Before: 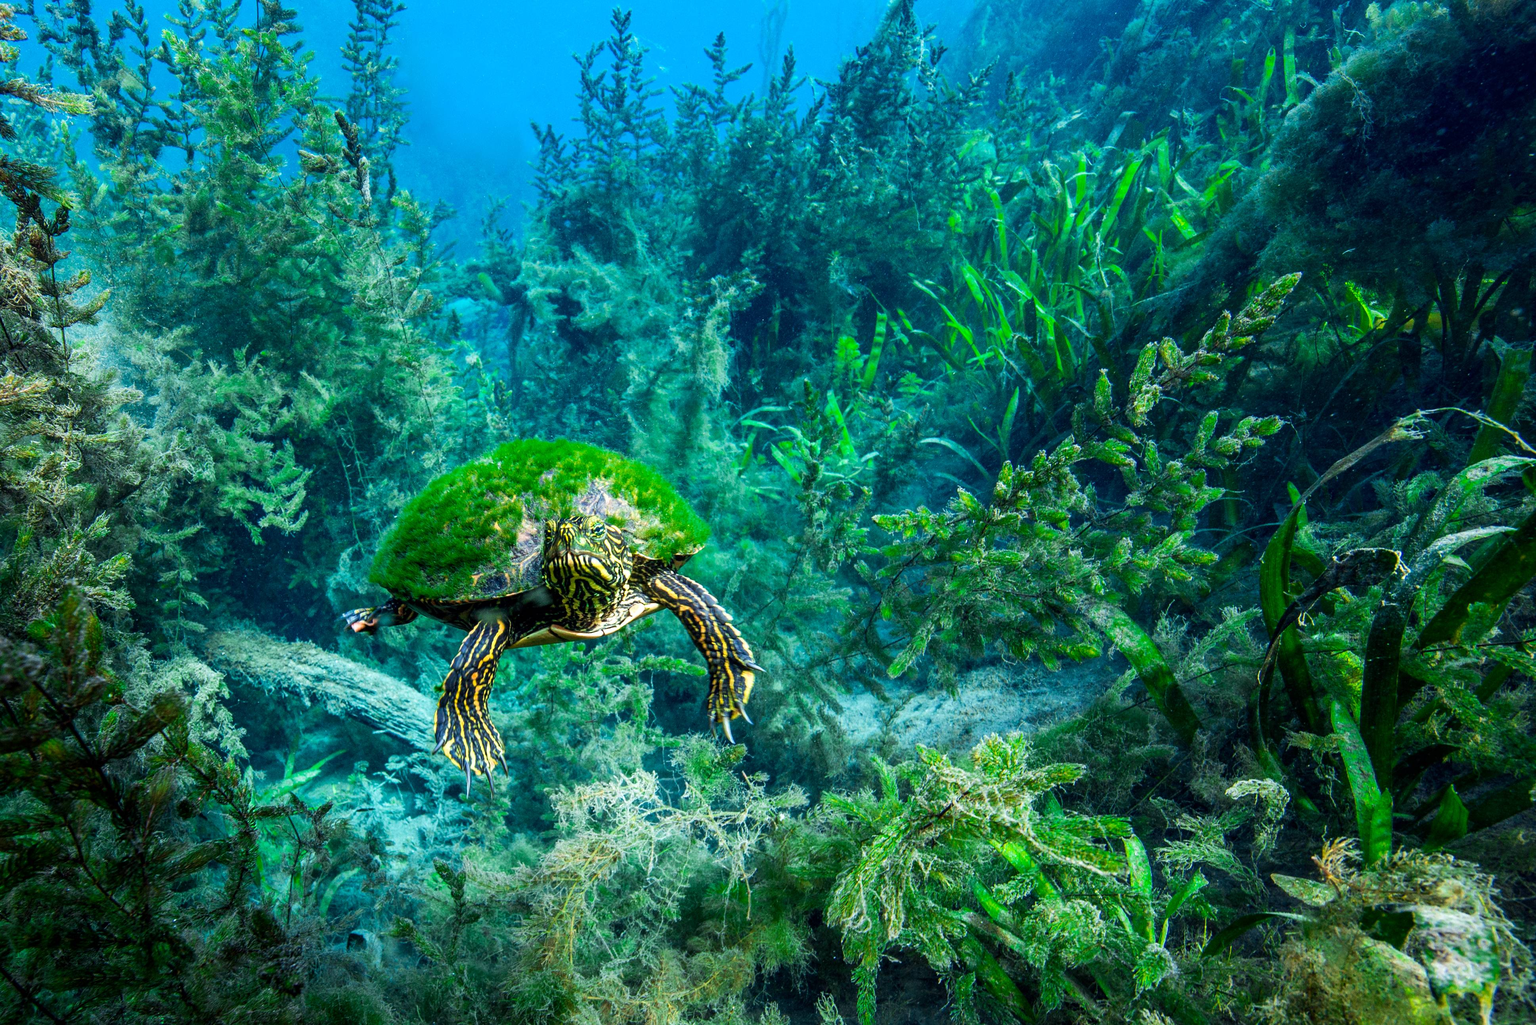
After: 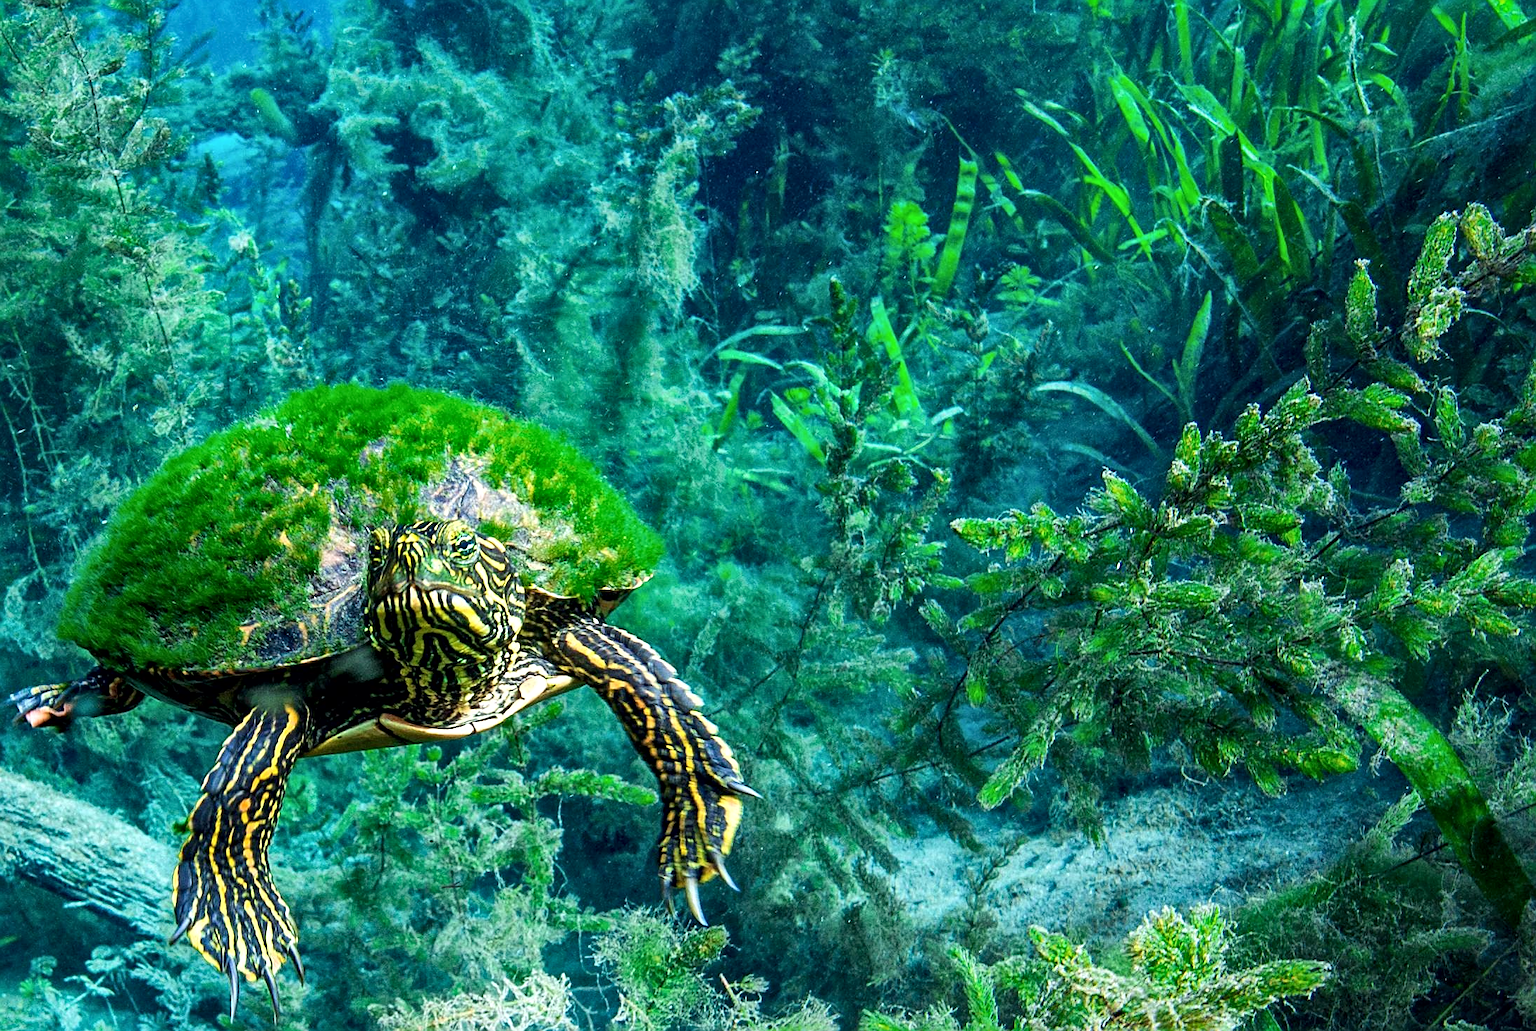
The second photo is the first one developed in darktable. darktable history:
local contrast: mode bilateral grid, contrast 25, coarseness 50, detail 123%, midtone range 0.2
crop and rotate: left 21.956%, top 21.794%, right 21.746%, bottom 21.577%
sharpen: on, module defaults
